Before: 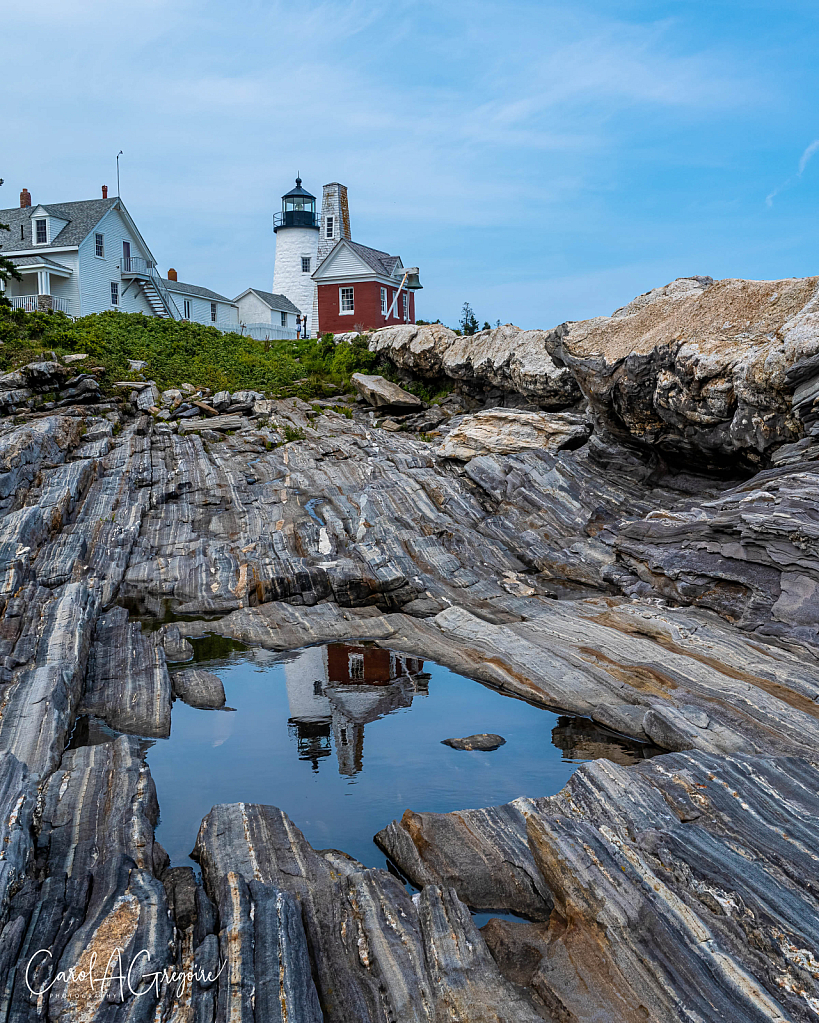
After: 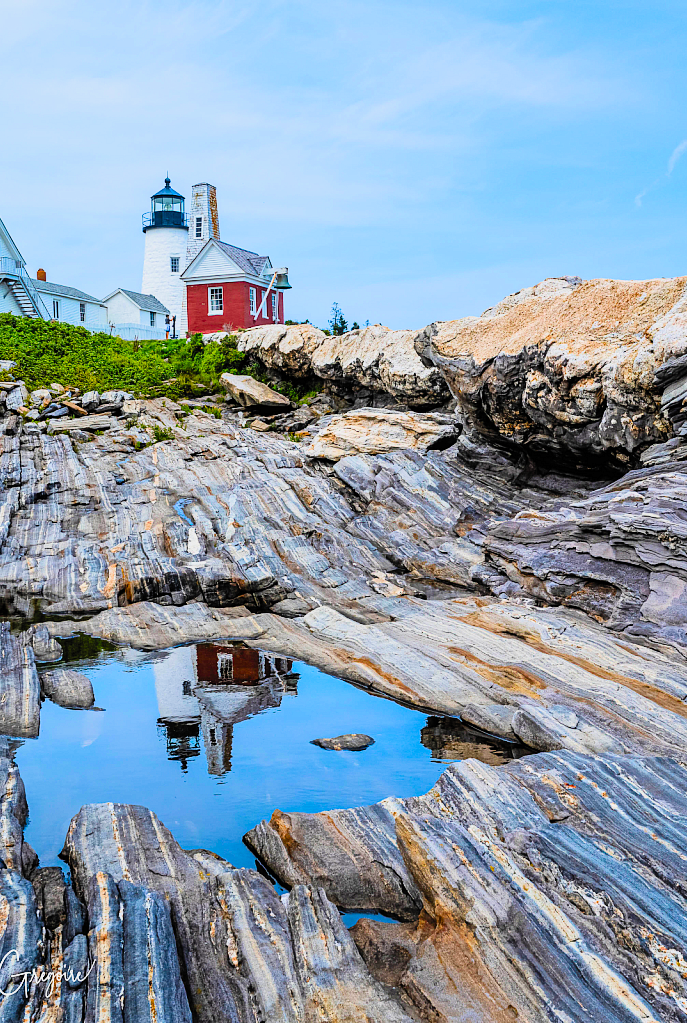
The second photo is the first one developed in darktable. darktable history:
contrast brightness saturation: contrast 0.202, brightness 0.192, saturation 0.783
exposure: exposure 0.65 EV, compensate exposure bias true, compensate highlight preservation false
filmic rgb: black relative exposure -7.65 EV, white relative exposure 4.56 EV, hardness 3.61, add noise in highlights 0.002, preserve chrominance max RGB, color science v3 (2019), use custom middle-gray values true, contrast in highlights soft
crop: left 16.066%
